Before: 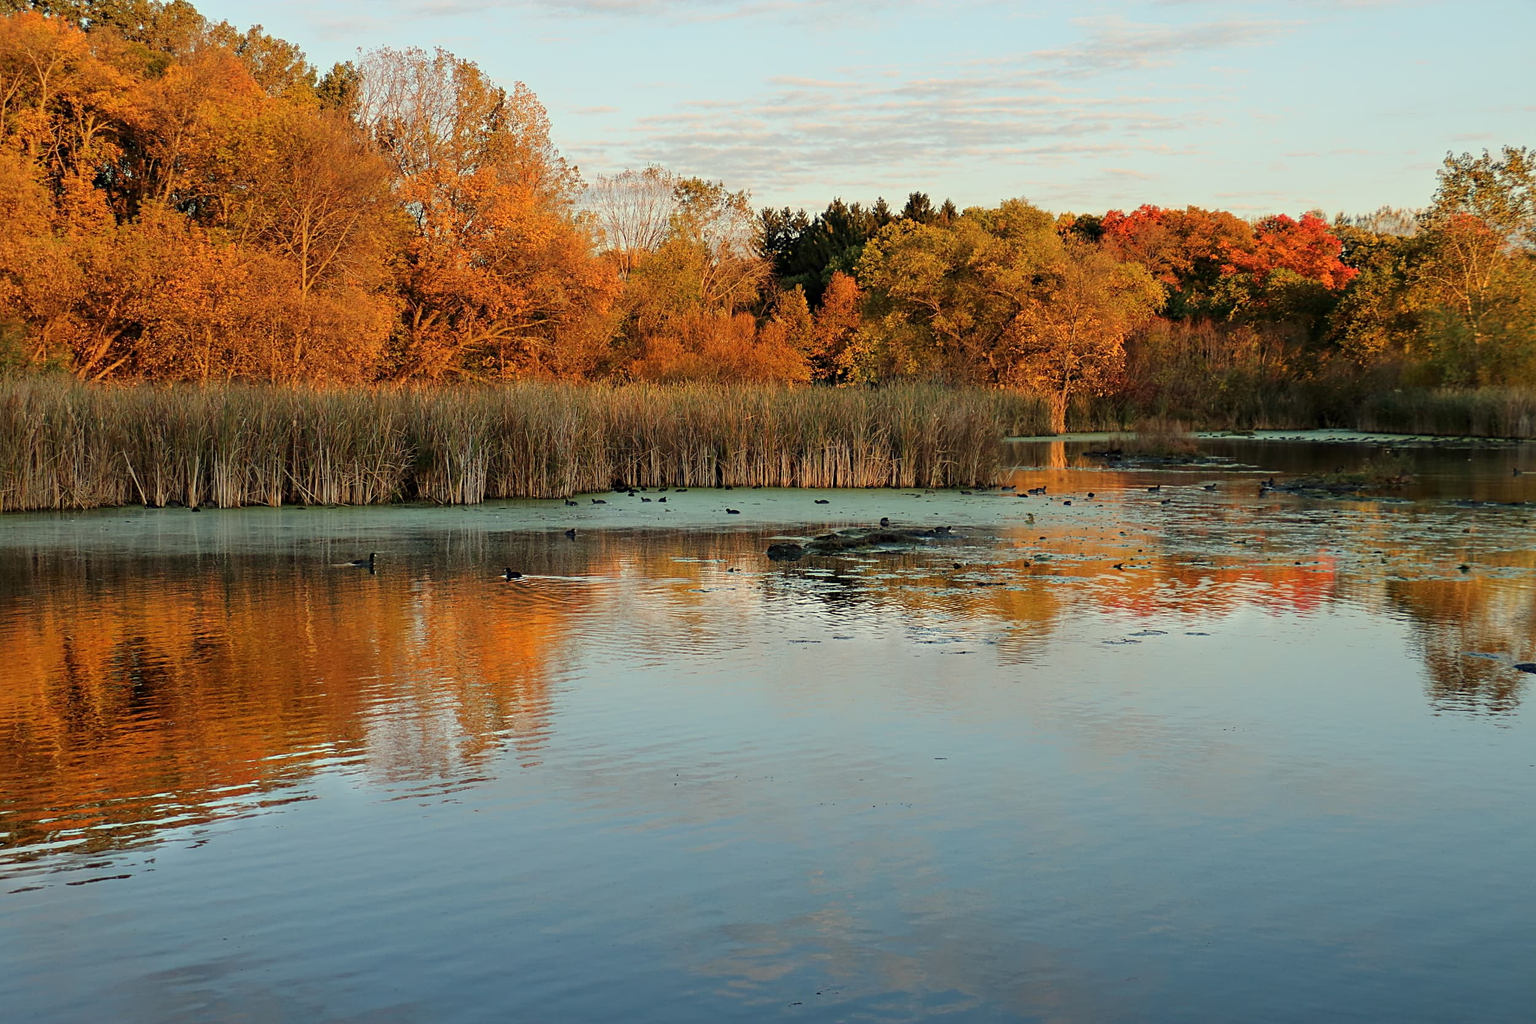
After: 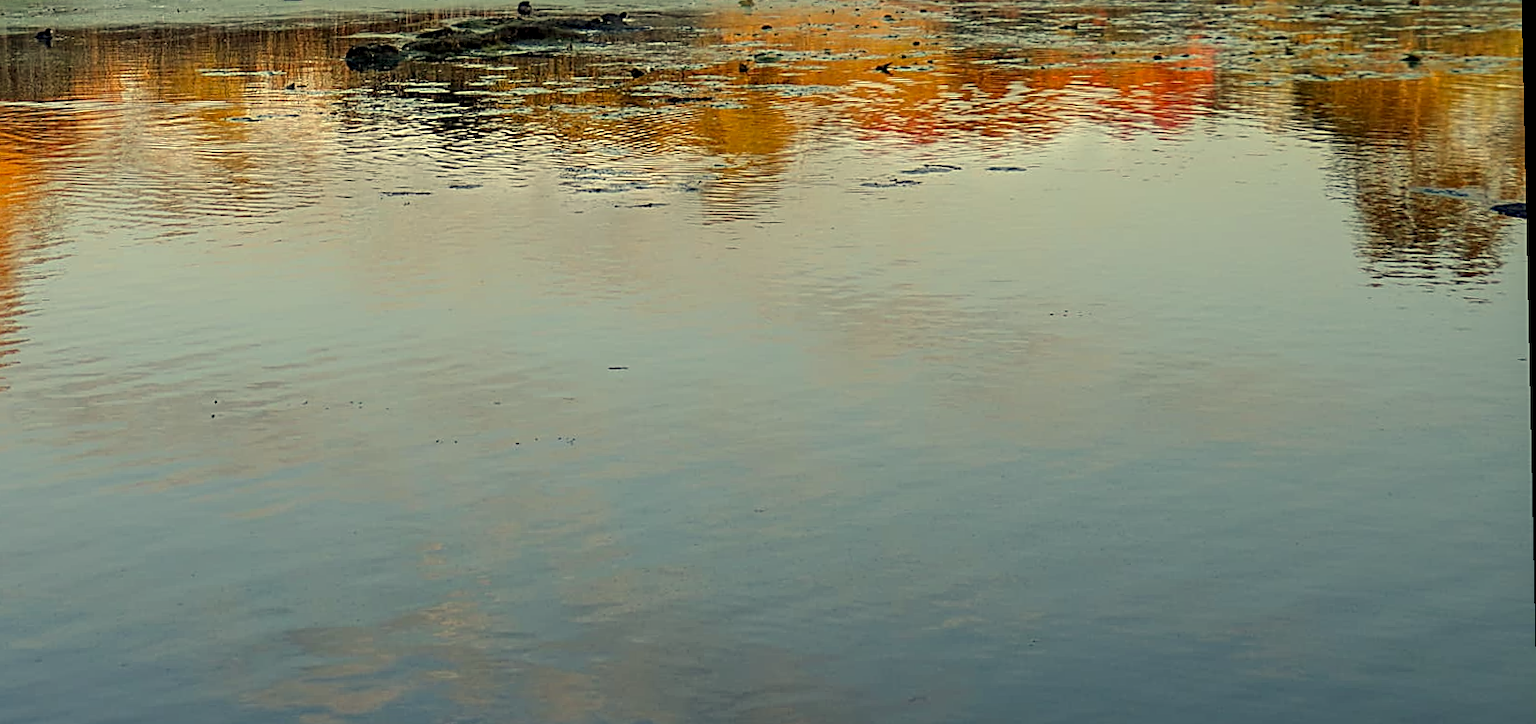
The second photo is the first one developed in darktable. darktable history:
exposure: black level correction 0.001, compensate highlight preservation false
crop and rotate: left 35.509%, top 50.238%, bottom 4.934%
sharpen: on, module defaults
rotate and perspective: rotation -1.24°, automatic cropping off
color correction: highlights a* 1.39, highlights b* 17.83
local contrast: on, module defaults
